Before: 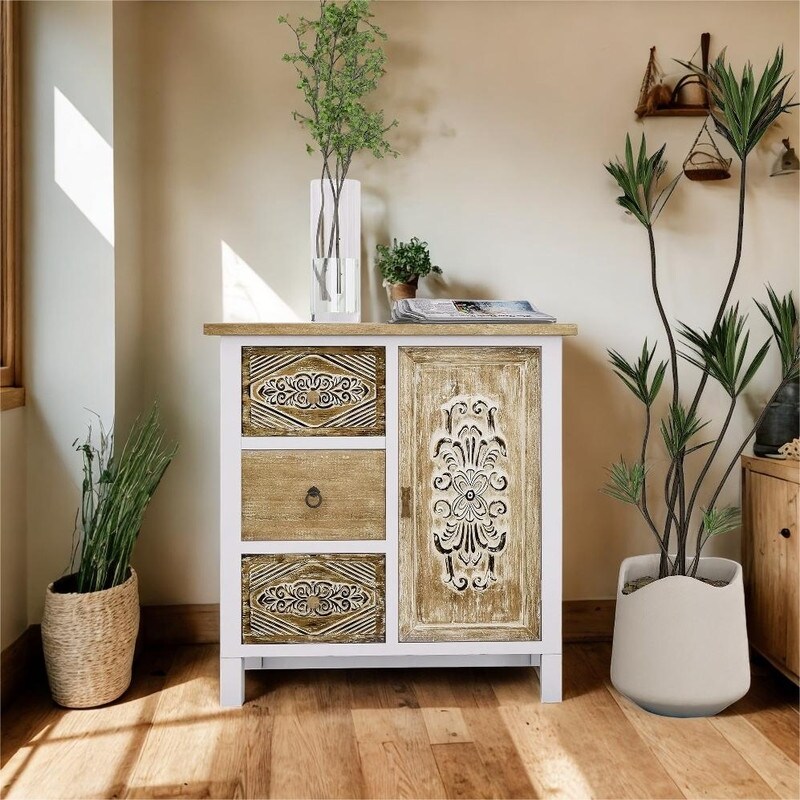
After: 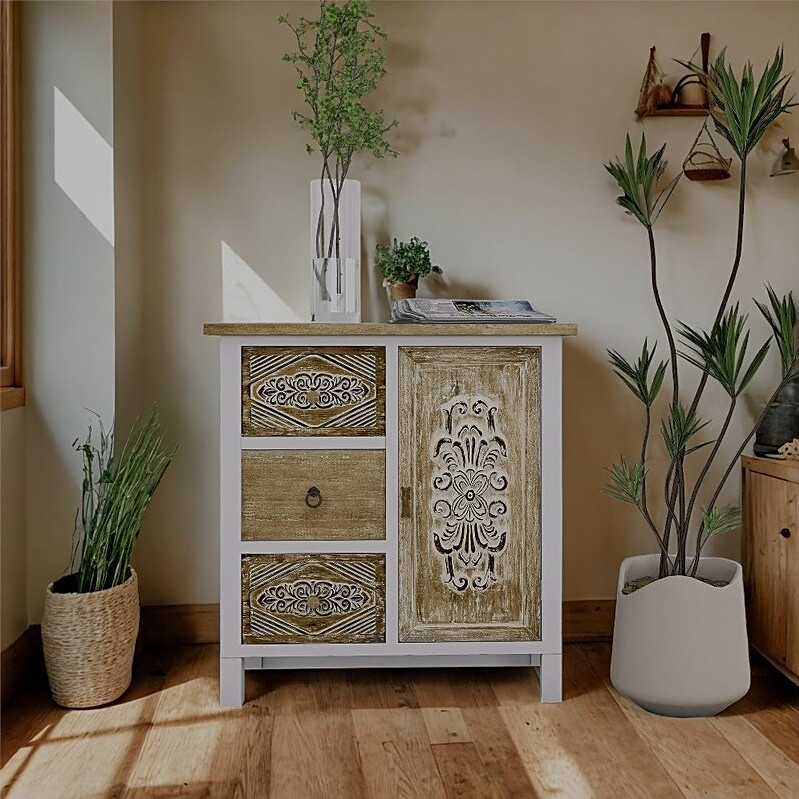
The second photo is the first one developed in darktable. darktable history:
sharpen: on, module defaults
tone equalizer: -8 EV -0.028 EV, -7 EV 0.015 EV, -6 EV -0.006 EV, -5 EV 0.008 EV, -4 EV -0.038 EV, -3 EV -0.233 EV, -2 EV -0.688 EV, -1 EV -0.986 EV, +0 EV -0.955 EV
crop and rotate: left 0.071%, bottom 0.002%
